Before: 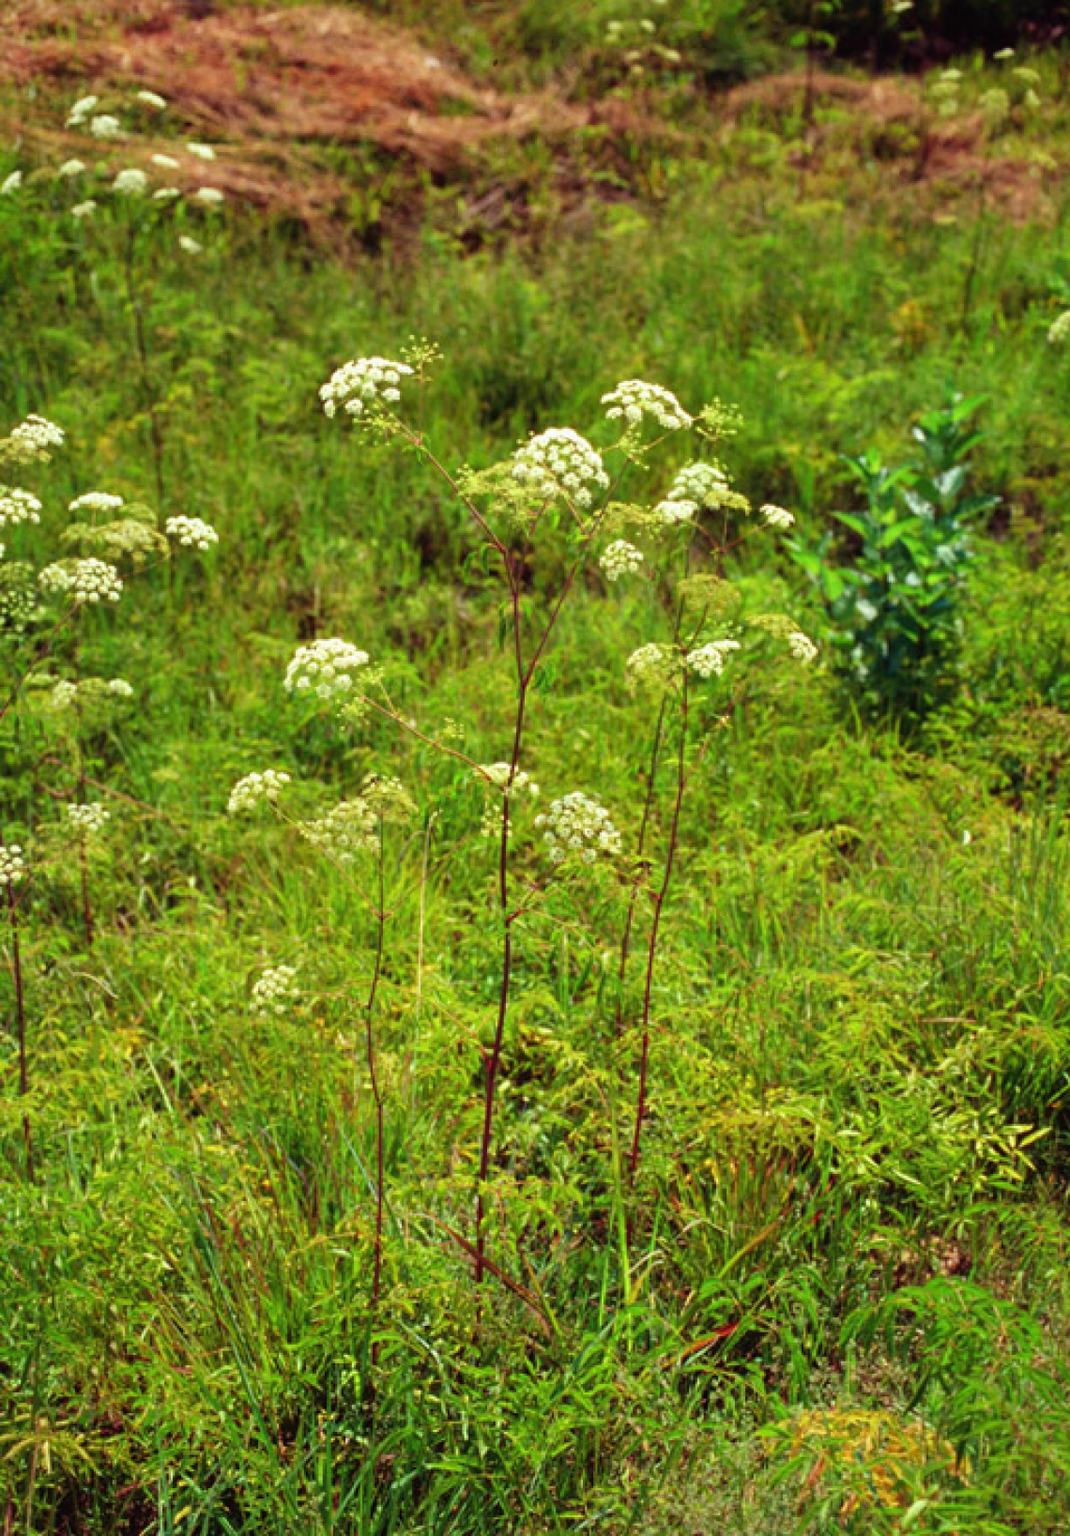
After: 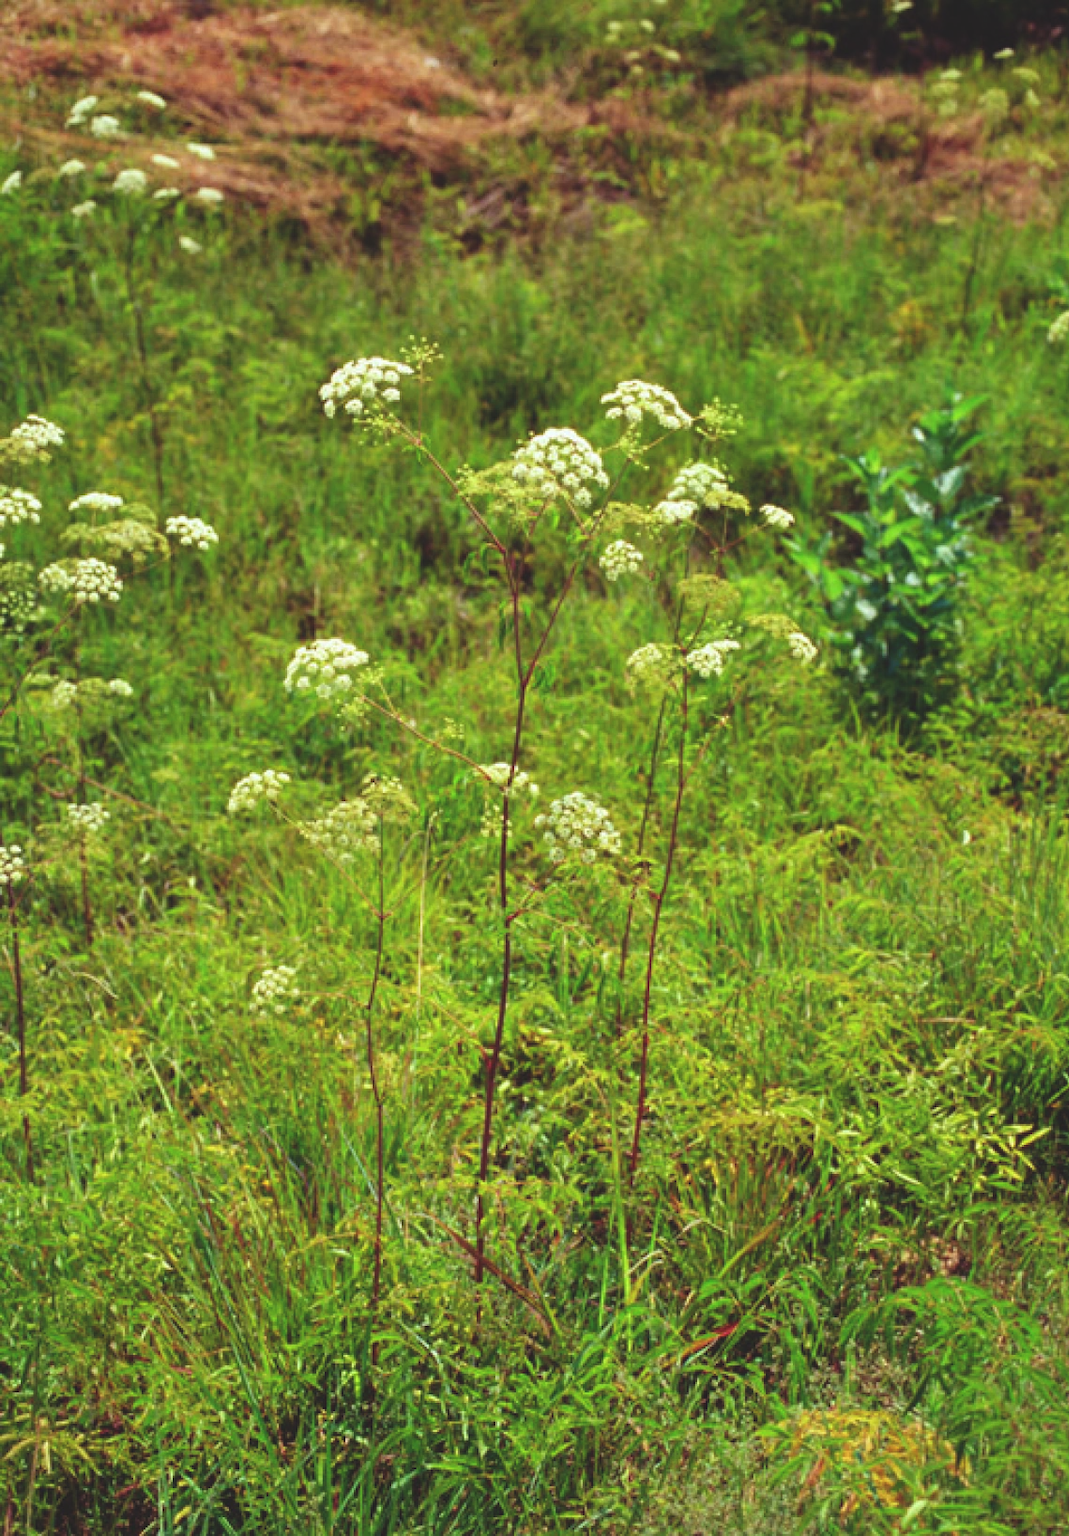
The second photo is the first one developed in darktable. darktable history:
white balance: red 0.978, blue 0.999
exposure: black level correction -0.015, compensate highlight preservation false
